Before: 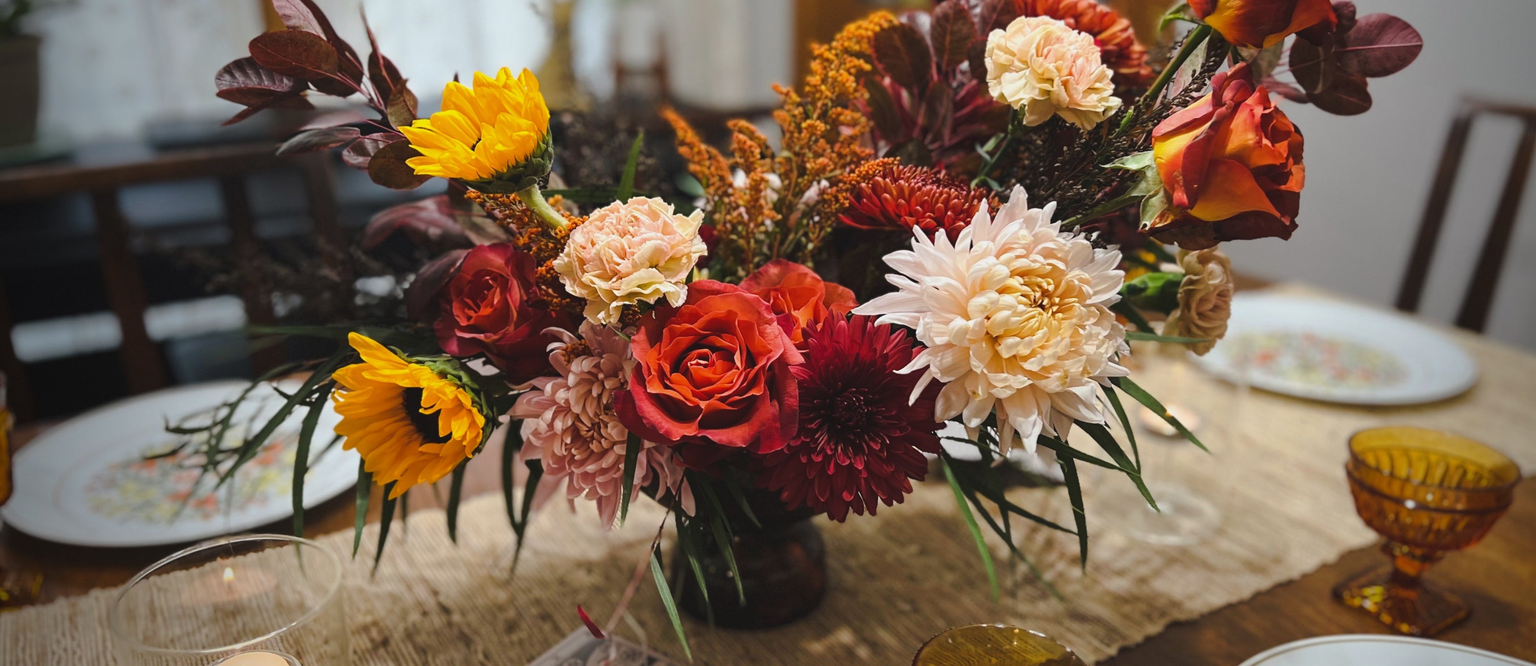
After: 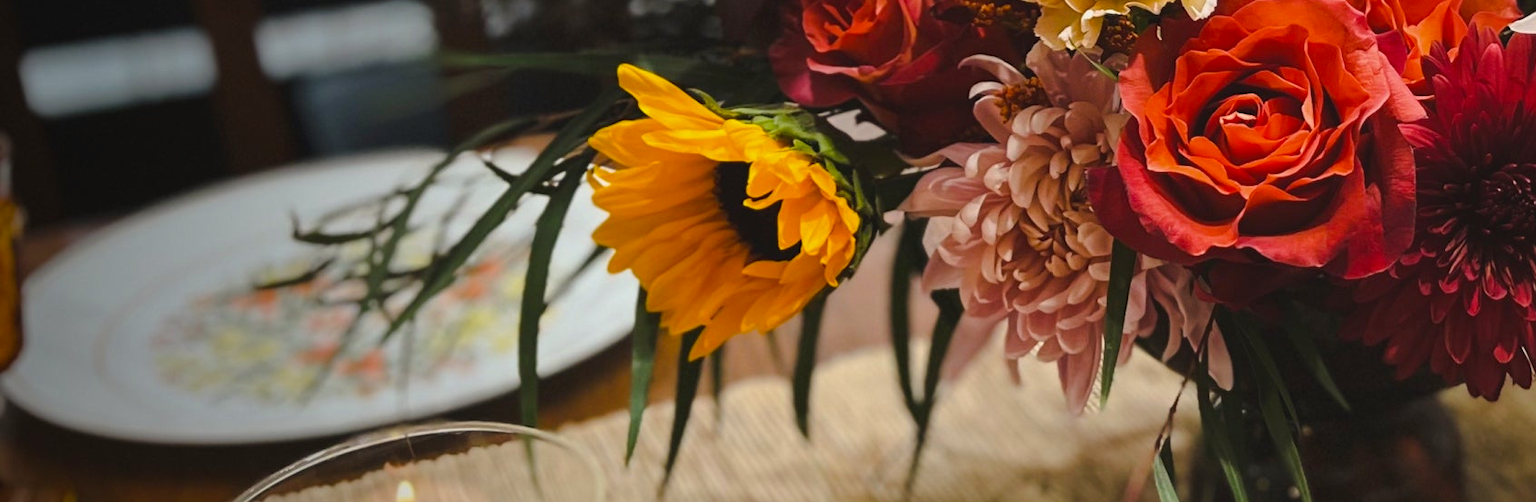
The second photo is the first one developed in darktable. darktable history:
color calibration: output colorfulness [0, 0.315, 0, 0], x 0.341, y 0.355, temperature 5166 K
crop: top 44.483%, right 43.593%, bottom 12.892%
